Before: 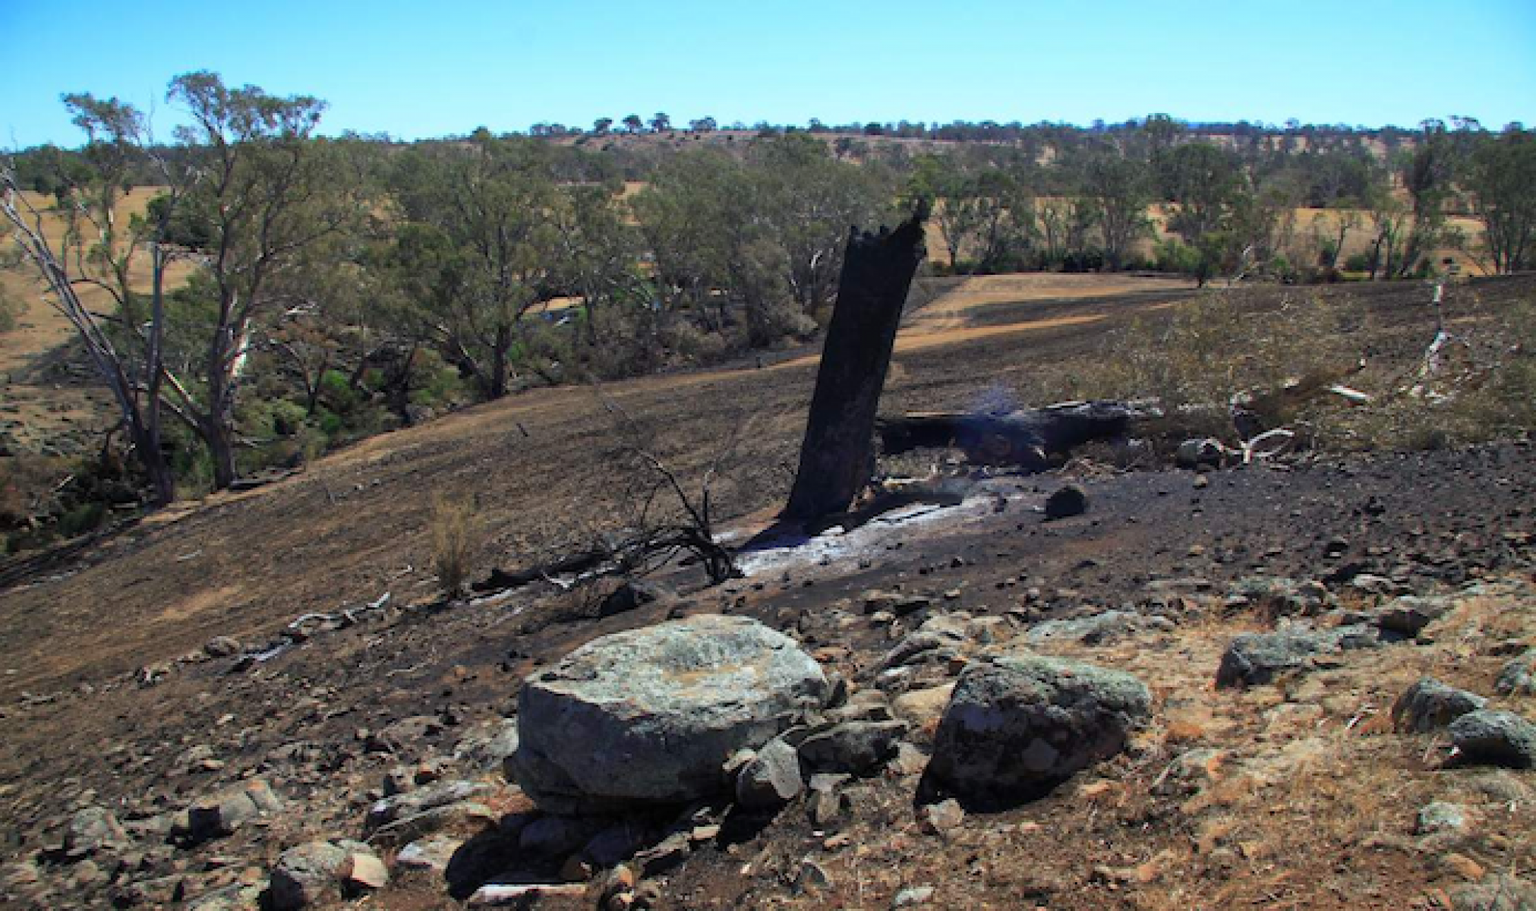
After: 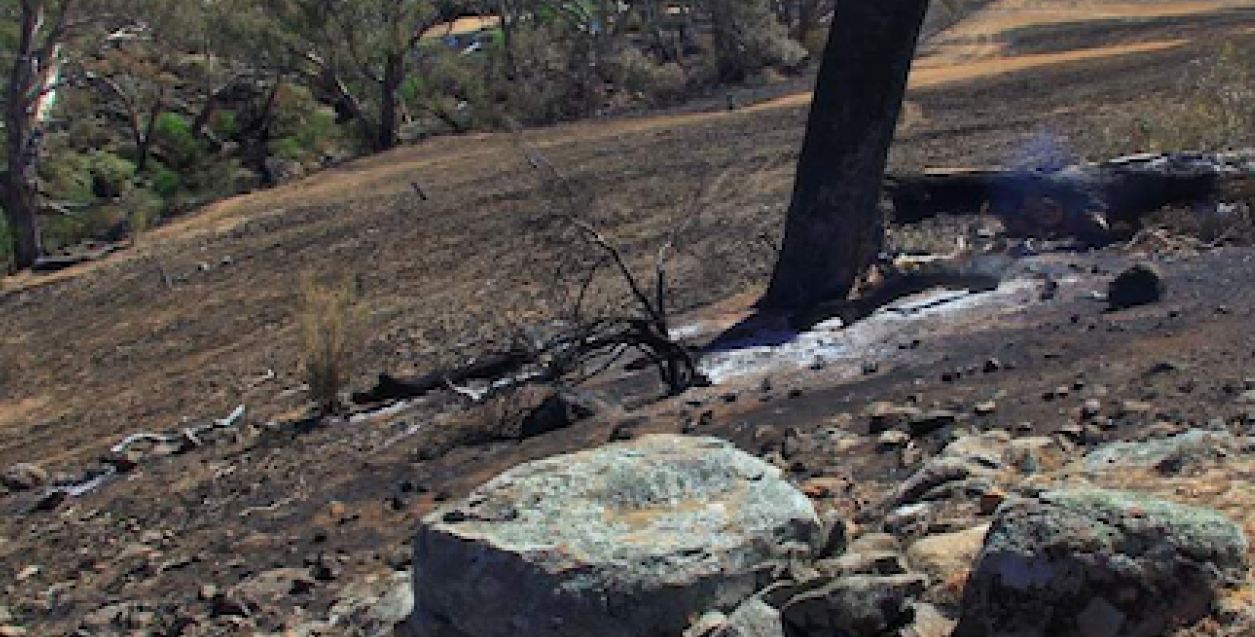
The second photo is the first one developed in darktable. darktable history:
shadows and highlights: shadows 22.7, highlights -48.71, soften with gaussian
crop: left 13.312%, top 31.28%, right 24.627%, bottom 15.582%
